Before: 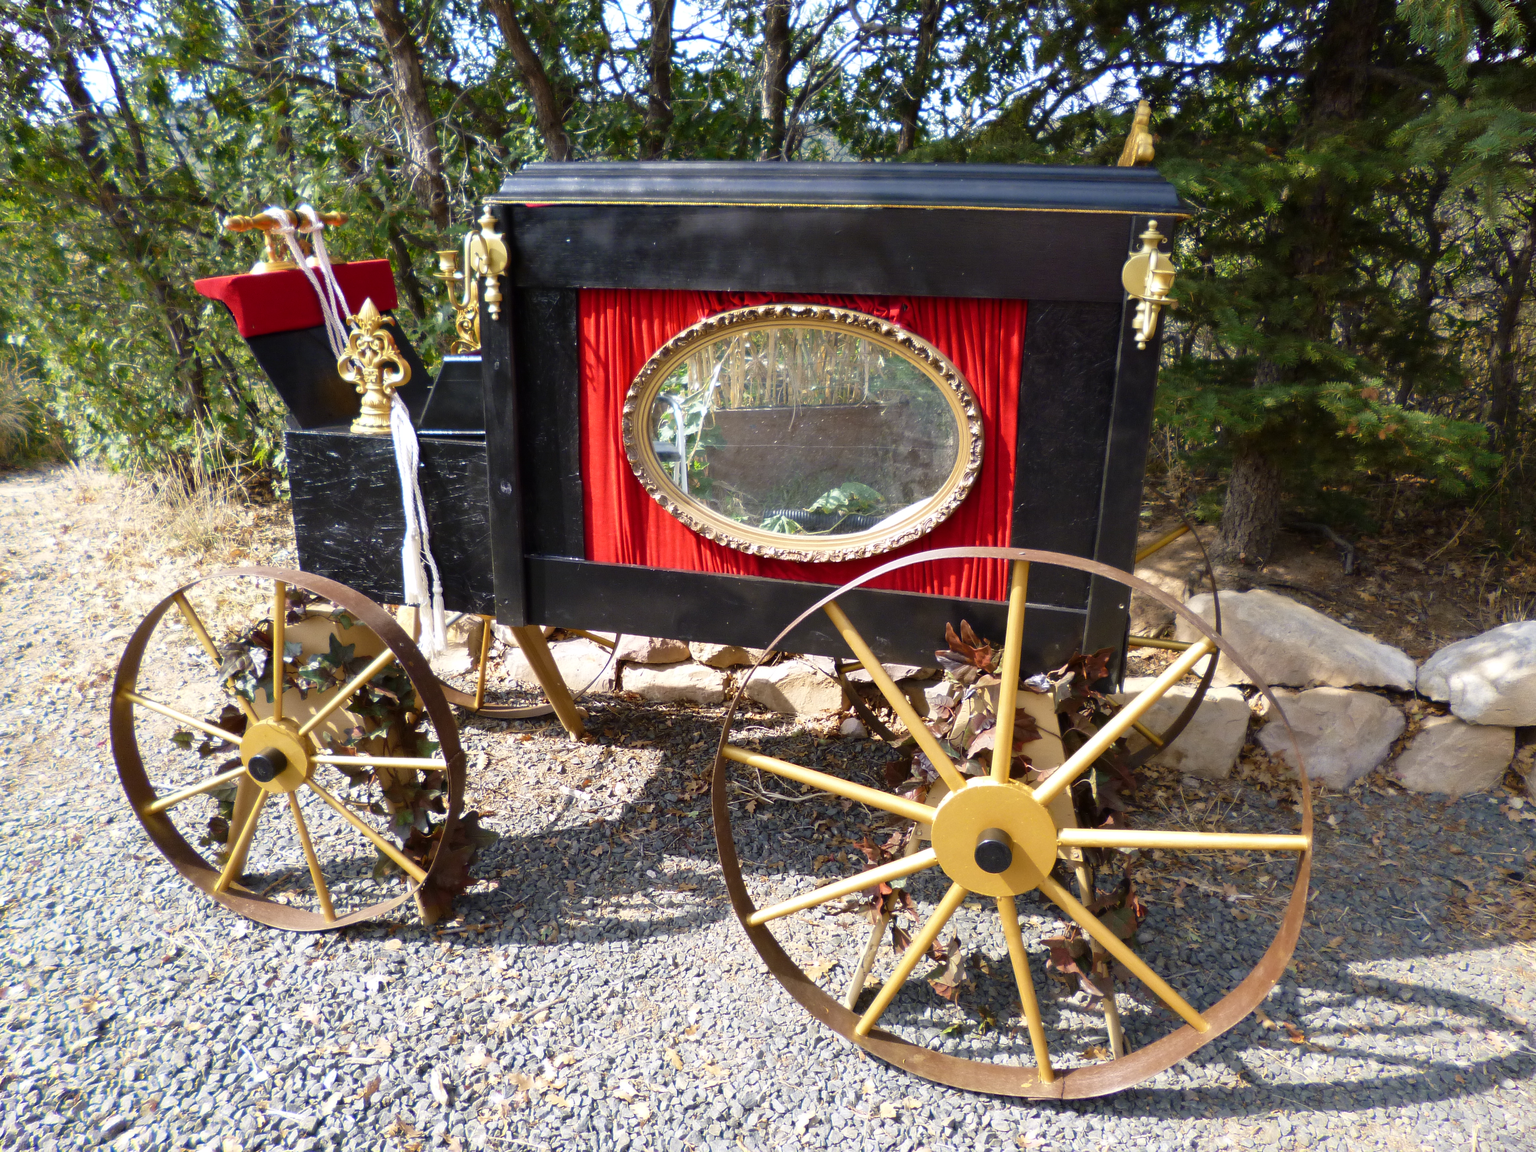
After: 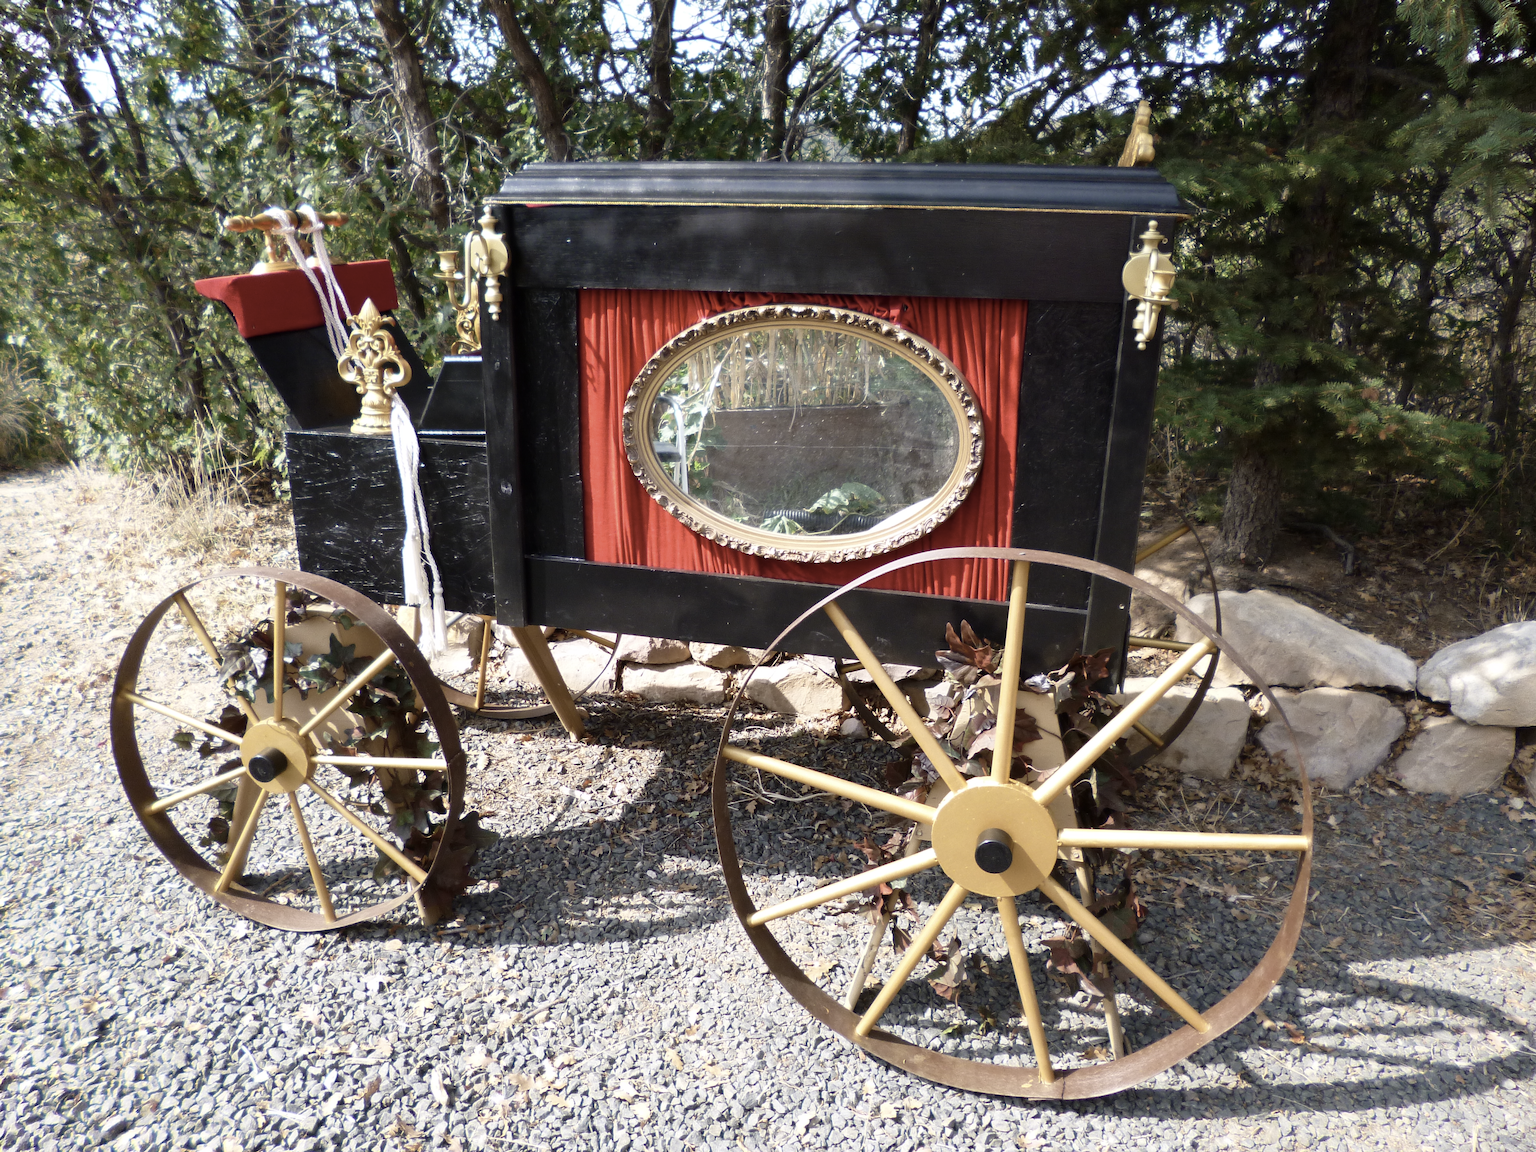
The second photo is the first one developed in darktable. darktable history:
contrast brightness saturation: contrast 0.101, saturation -0.36
